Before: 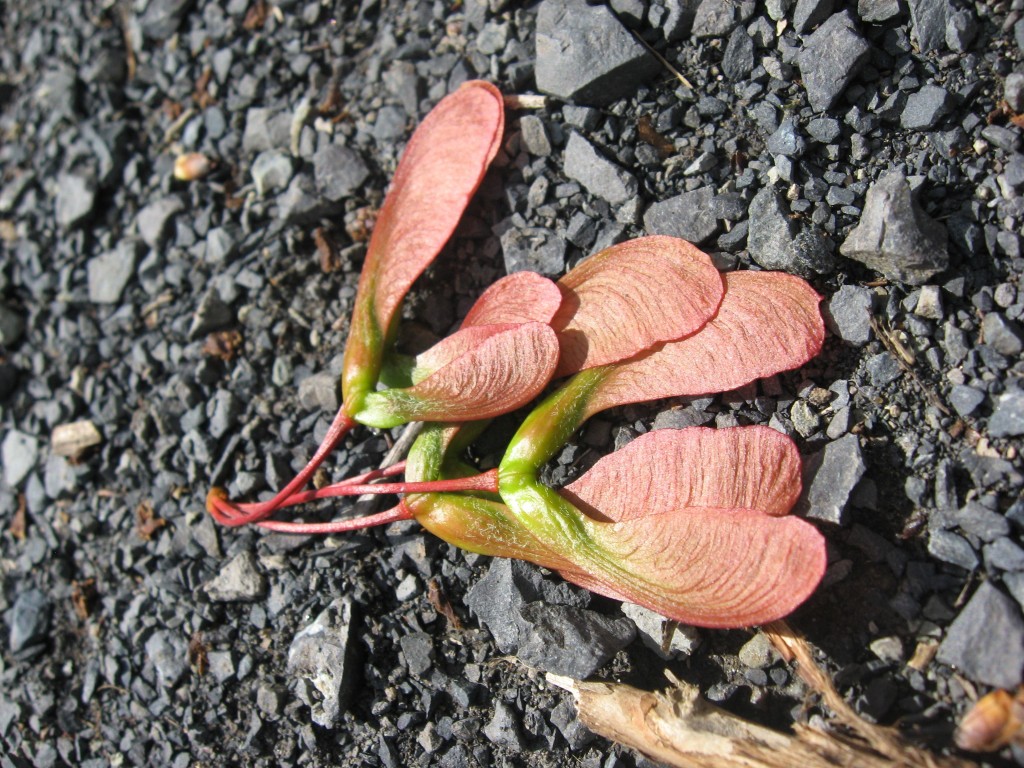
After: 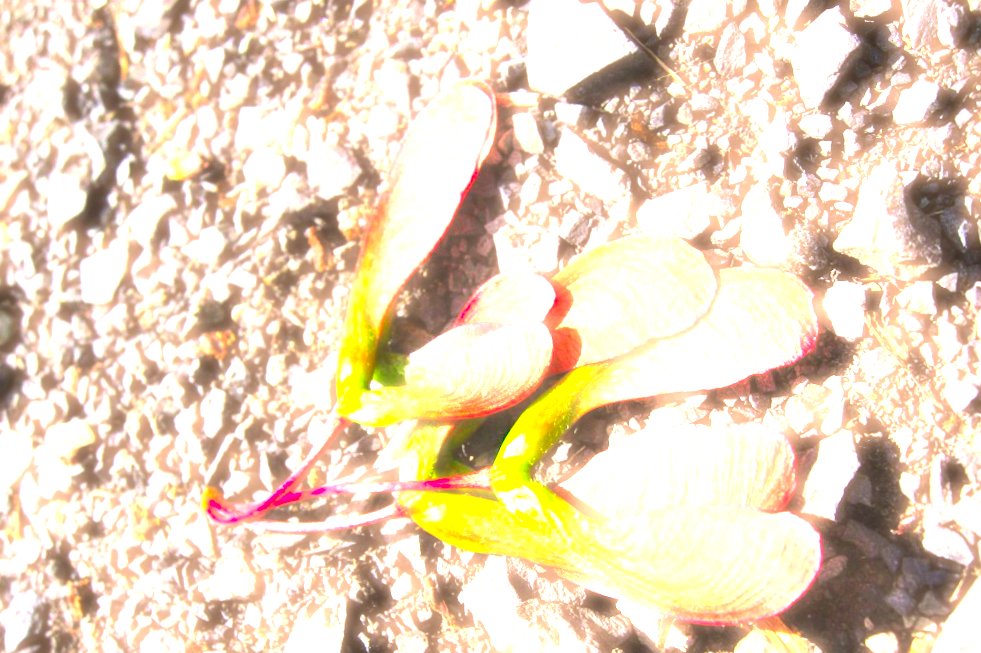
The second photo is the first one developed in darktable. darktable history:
crop and rotate: angle 0.318°, left 0.277%, right 3.124%, bottom 14.261%
exposure: black level correction 0, exposure 1.504 EV, compensate exposure bias true, compensate highlight preservation false
haze removal: strength -0.89, distance 0.228, adaptive false
tone equalizer: -8 EV -0.455 EV, -7 EV -0.354 EV, -6 EV -0.354 EV, -5 EV -0.186 EV, -3 EV 0.192 EV, -2 EV 0.354 EV, -1 EV 0.396 EV, +0 EV 0.4 EV, edges refinement/feathering 500, mask exposure compensation -1.57 EV, preserve details no
local contrast: on, module defaults
color correction: highlights a* 1.66, highlights b* -1.67, saturation 2.49
